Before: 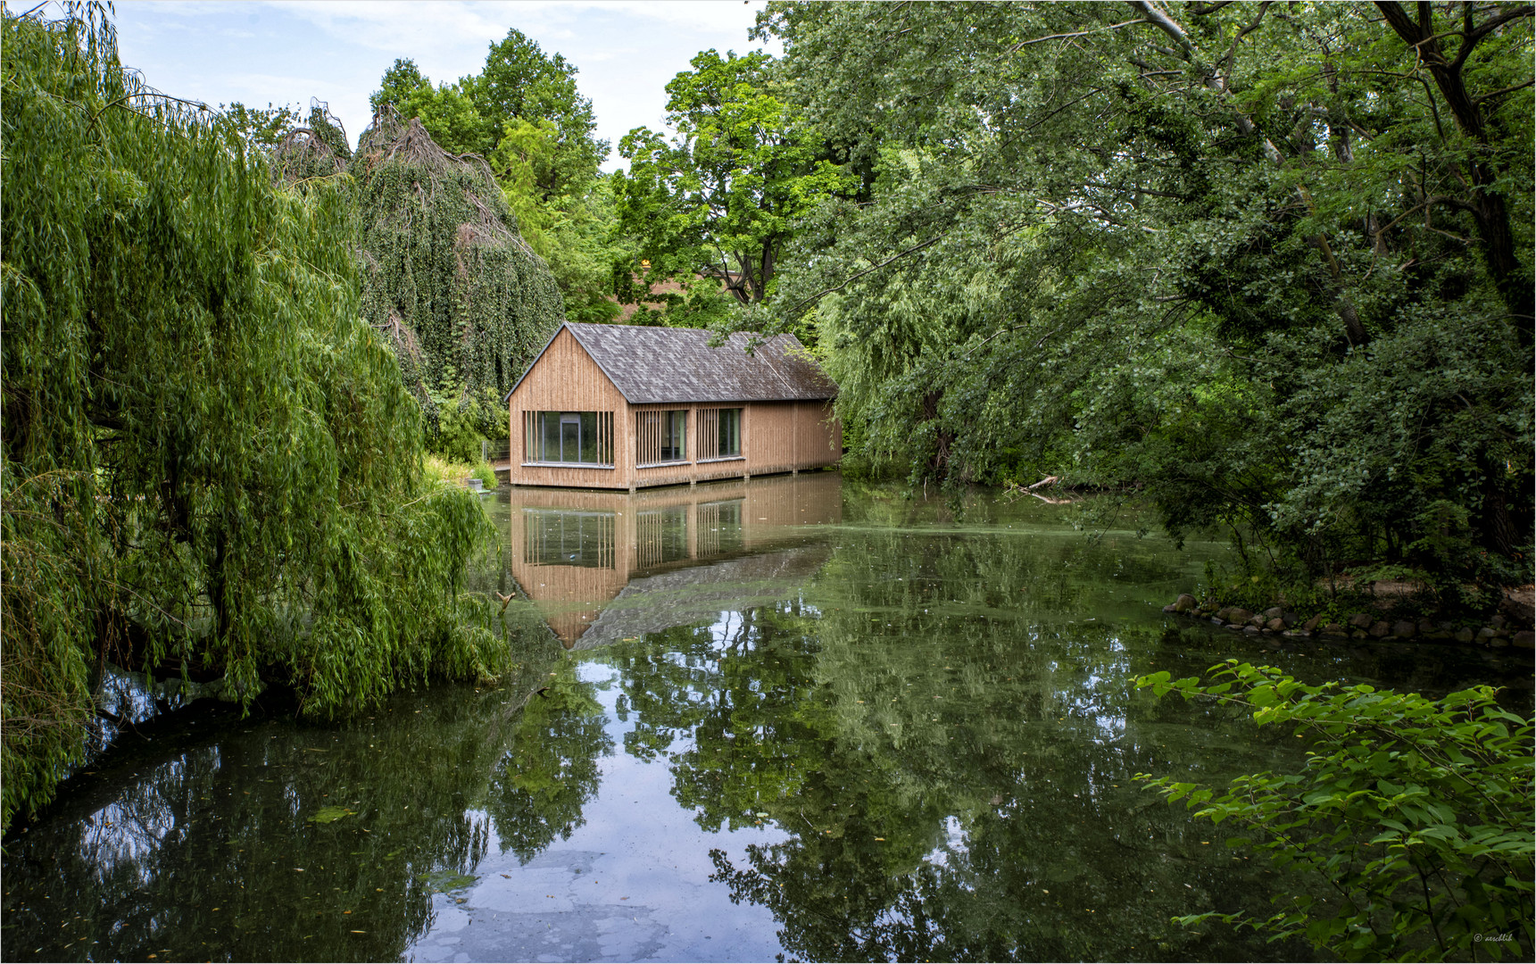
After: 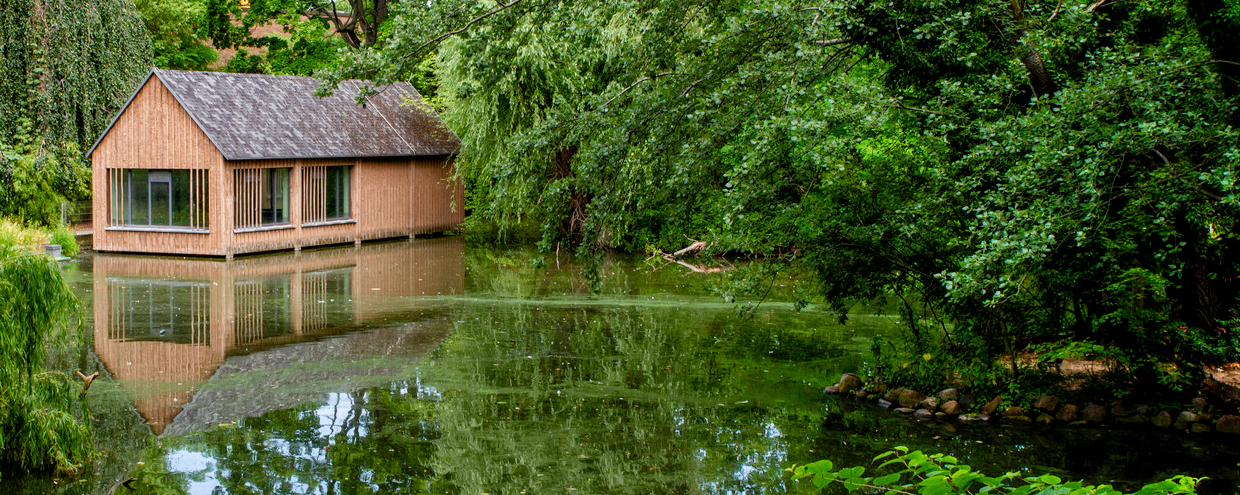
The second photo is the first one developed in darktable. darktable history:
crop and rotate: left 27.938%, top 27.046%, bottom 27.046%
color balance rgb: perceptual saturation grading › global saturation 20%, perceptual saturation grading › highlights -25%, perceptual saturation grading › shadows 25%
shadows and highlights: soften with gaussian
